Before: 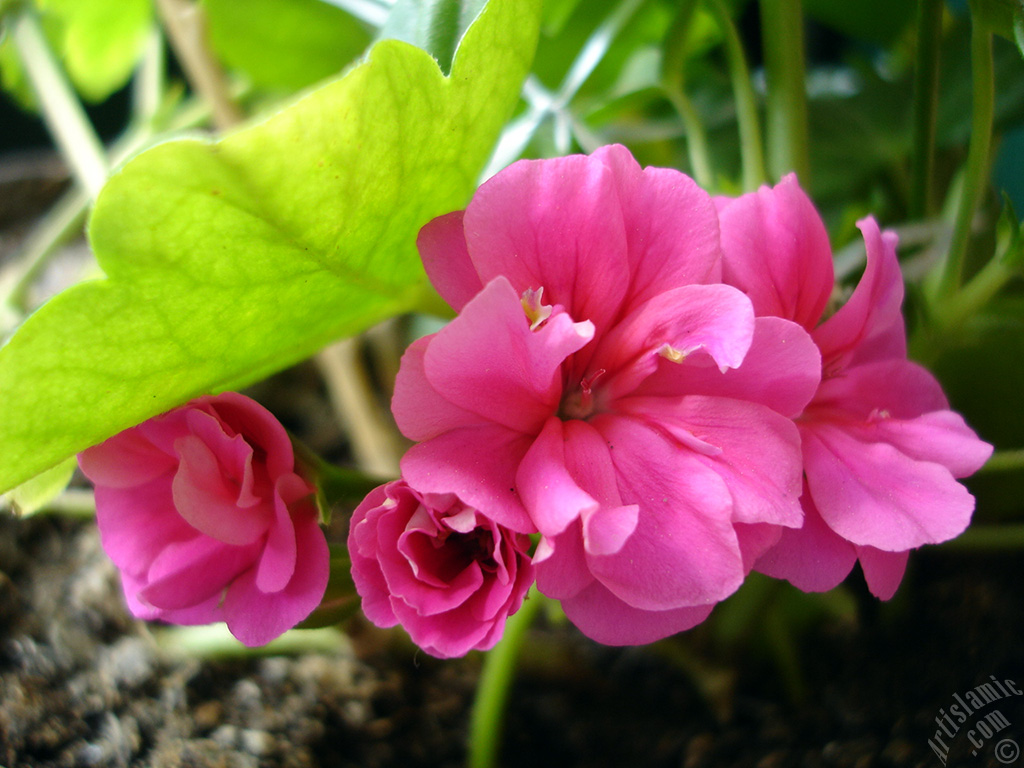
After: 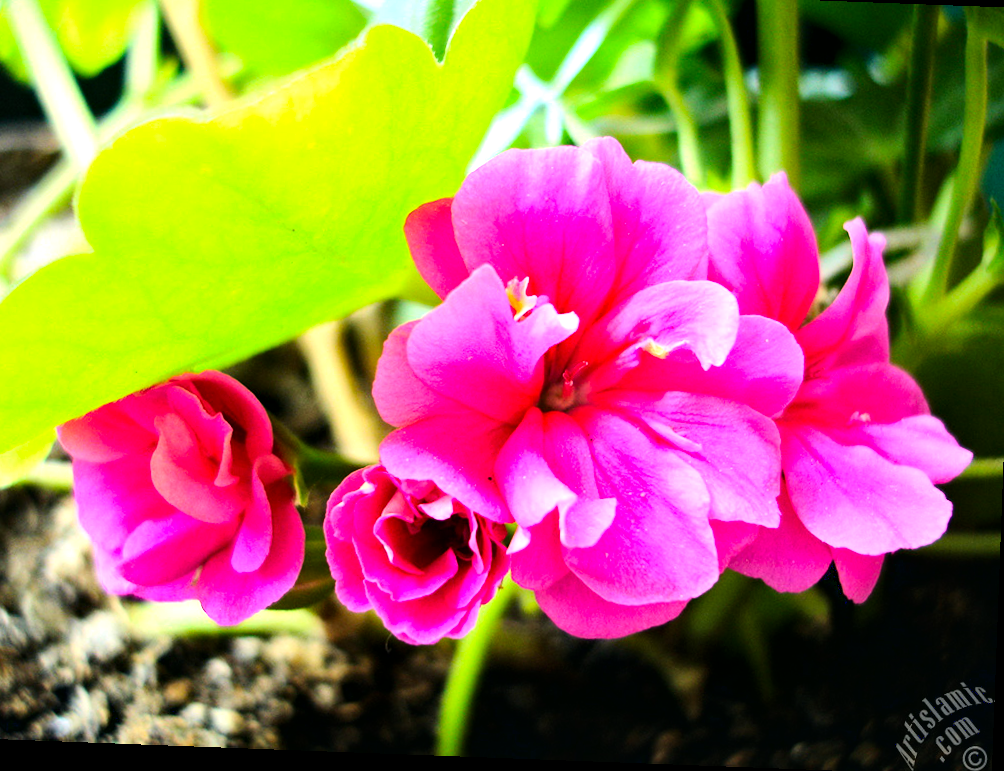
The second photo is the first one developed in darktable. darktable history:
local contrast: mode bilateral grid, contrast 19, coarseness 51, detail 132%, midtone range 0.2
crop and rotate: angle -2.16°, left 3.098%, top 3.721%, right 1.404%, bottom 0.56%
base curve: curves: ch0 [(0, 0.003) (0.001, 0.002) (0.006, 0.004) (0.02, 0.022) (0.048, 0.086) (0.094, 0.234) (0.162, 0.431) (0.258, 0.629) (0.385, 0.8) (0.548, 0.918) (0.751, 0.988) (1, 1)]
color correction: highlights b* 0.053, saturation 1.12
levels: levels [0, 0.476, 0.951]
haze removal: compatibility mode true, adaptive false
